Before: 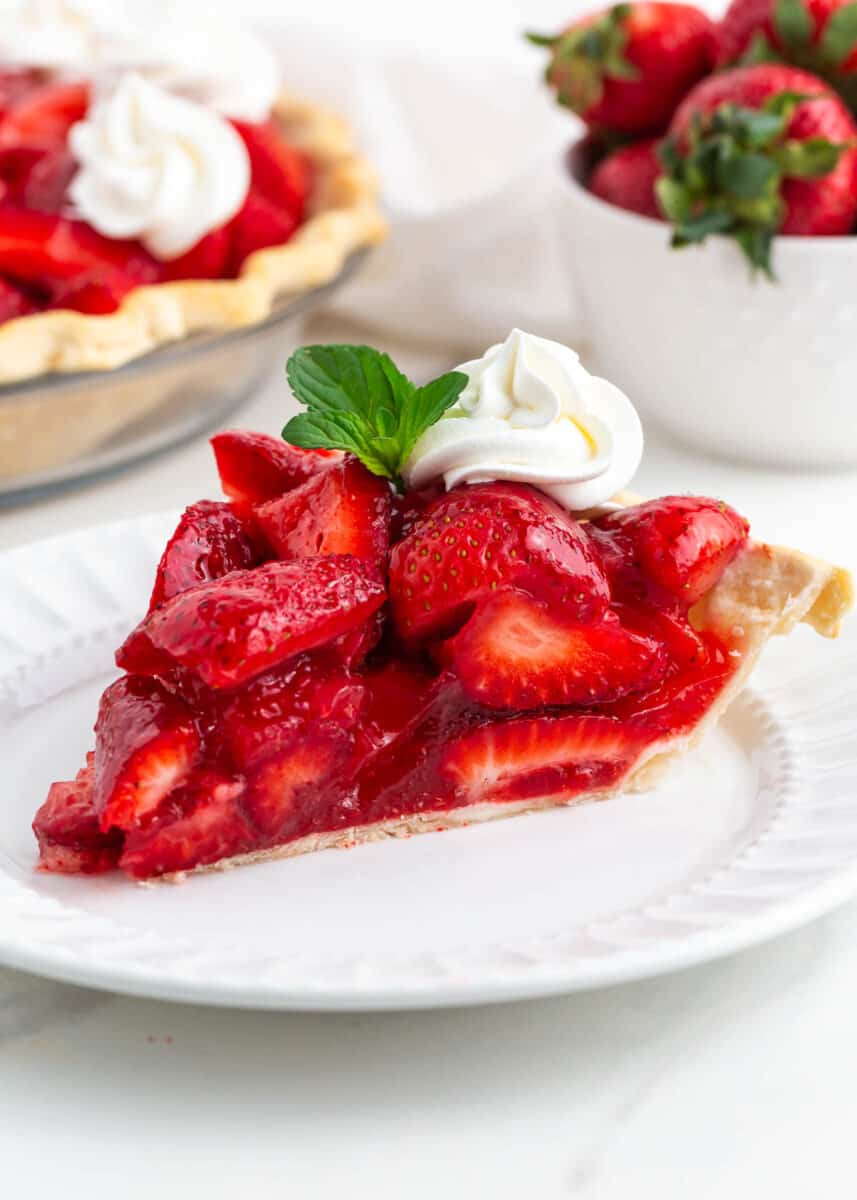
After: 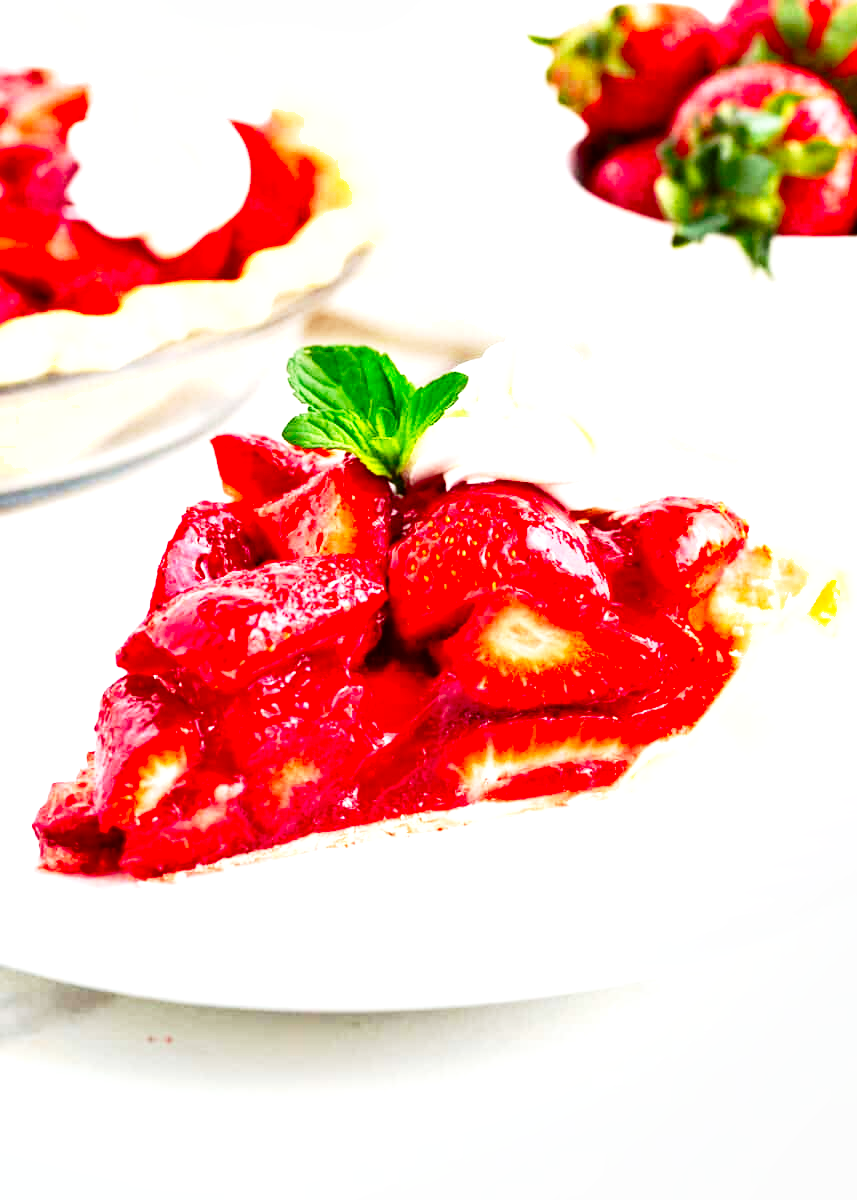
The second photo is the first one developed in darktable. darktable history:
shadows and highlights: soften with gaussian
local contrast: highlights 107%, shadows 98%, detail 119%, midtone range 0.2
base curve: curves: ch0 [(0, 0) (0.028, 0.03) (0.121, 0.232) (0.46, 0.748) (0.859, 0.968) (1, 1)], preserve colors none
tone equalizer: -8 EV -0.446 EV, -7 EV -0.385 EV, -6 EV -0.353 EV, -5 EV -0.253 EV, -3 EV 0.21 EV, -2 EV 0.343 EV, -1 EV 0.408 EV, +0 EV 0.437 EV
exposure: black level correction 0, exposure 0.688 EV, compensate highlight preservation false
contrast brightness saturation: brightness -0.029, saturation 0.356
